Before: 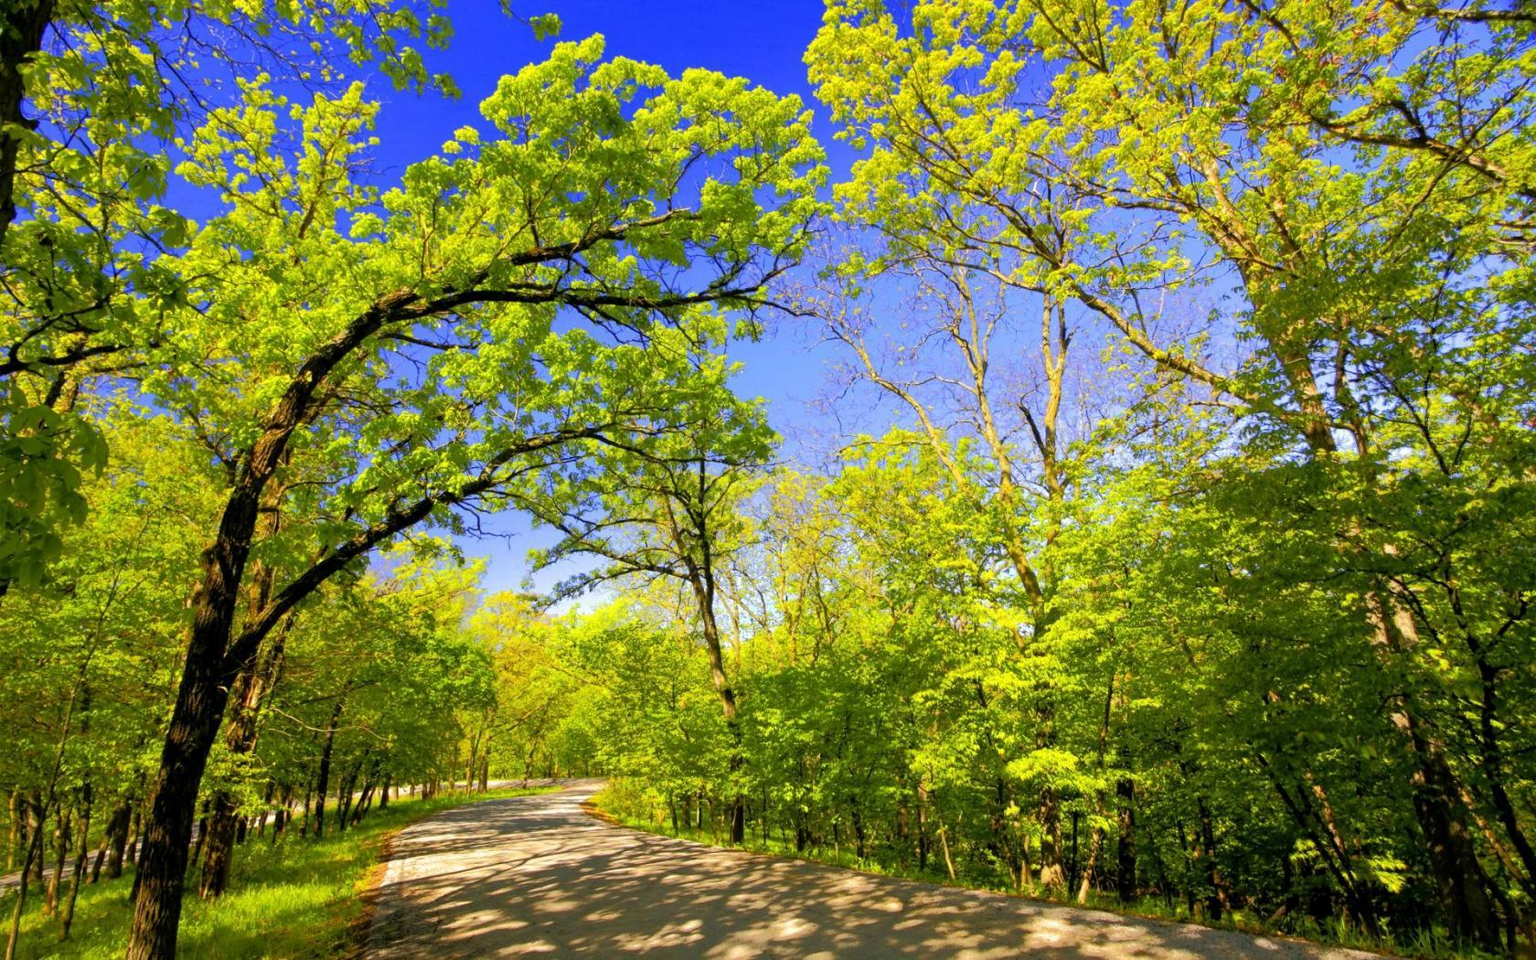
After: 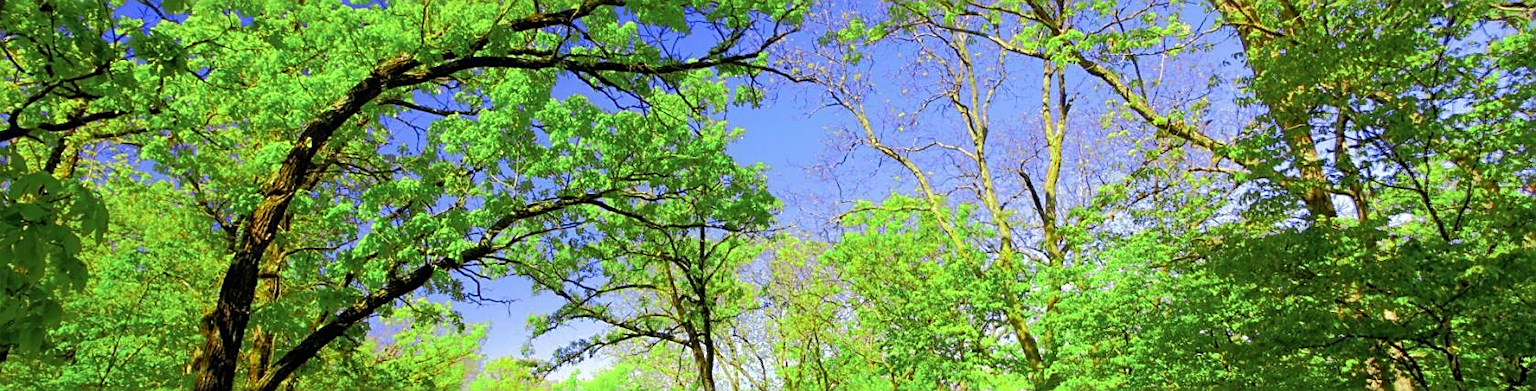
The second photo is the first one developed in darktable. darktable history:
tone equalizer: -8 EV 0.079 EV, edges refinement/feathering 500, mask exposure compensation -1.57 EV, preserve details guided filter
color zones: curves: ch2 [(0, 0.5) (0.143, 0.517) (0.286, 0.571) (0.429, 0.522) (0.571, 0.5) (0.714, 0.5) (0.857, 0.5) (1, 0.5)]
crop and rotate: top 24.383%, bottom 34.773%
sharpen: on, module defaults
